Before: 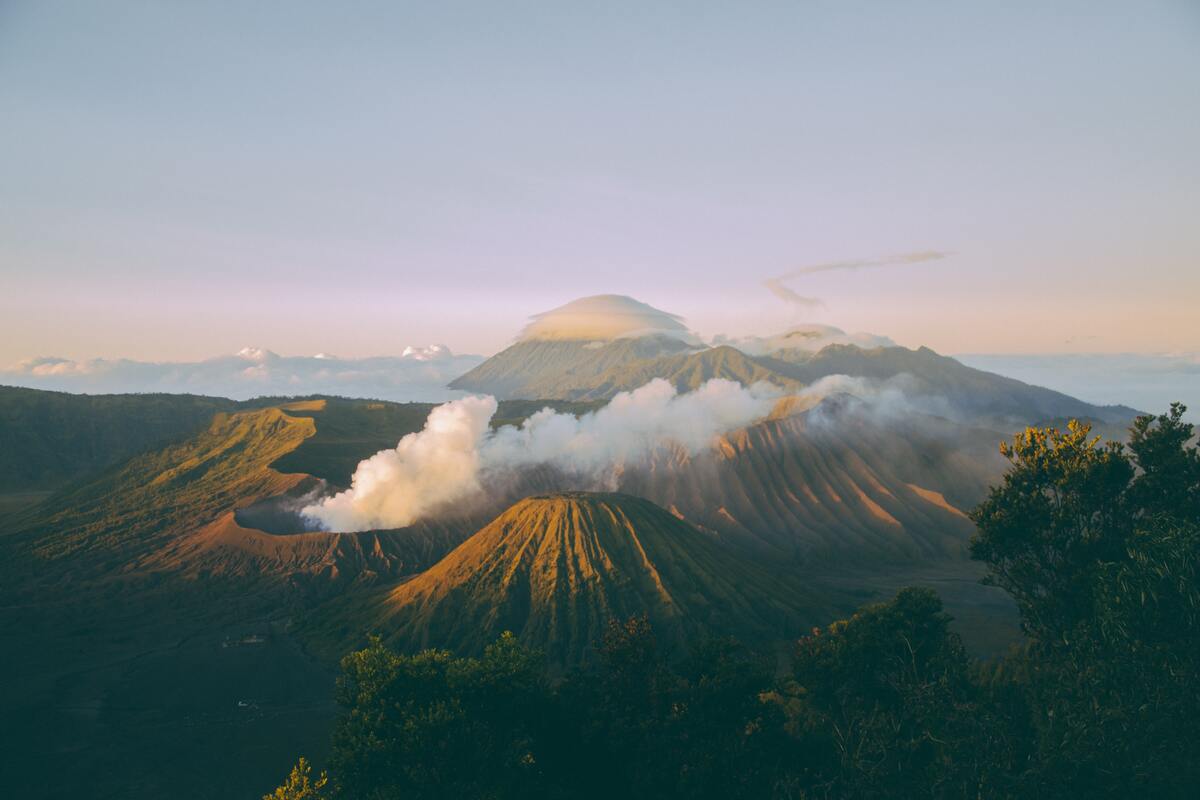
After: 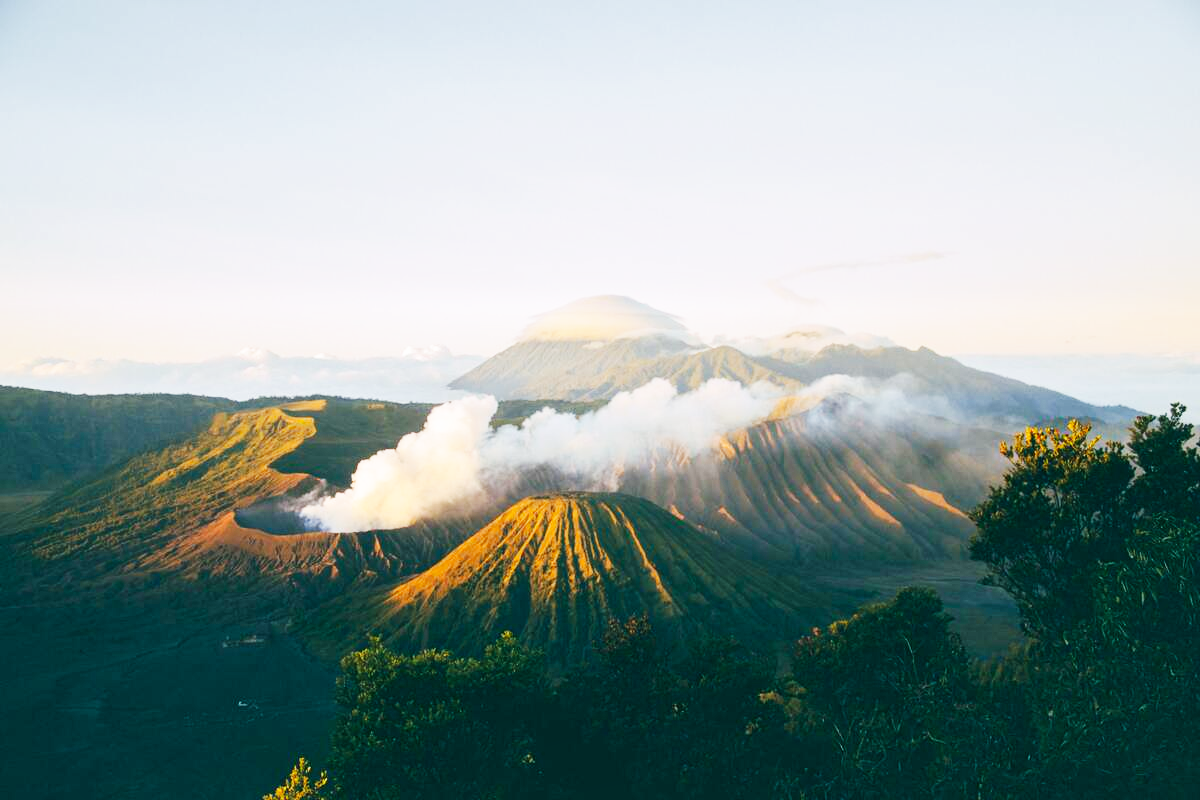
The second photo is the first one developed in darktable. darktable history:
shadows and highlights: shadows 37.27, highlights -28.18, soften with gaussian
base curve: curves: ch0 [(0, 0) (0.007, 0.004) (0.027, 0.03) (0.046, 0.07) (0.207, 0.54) (0.442, 0.872) (0.673, 0.972) (1, 1)], preserve colors none
exposure: black level correction 0.002, exposure -0.1 EV, compensate highlight preservation false
